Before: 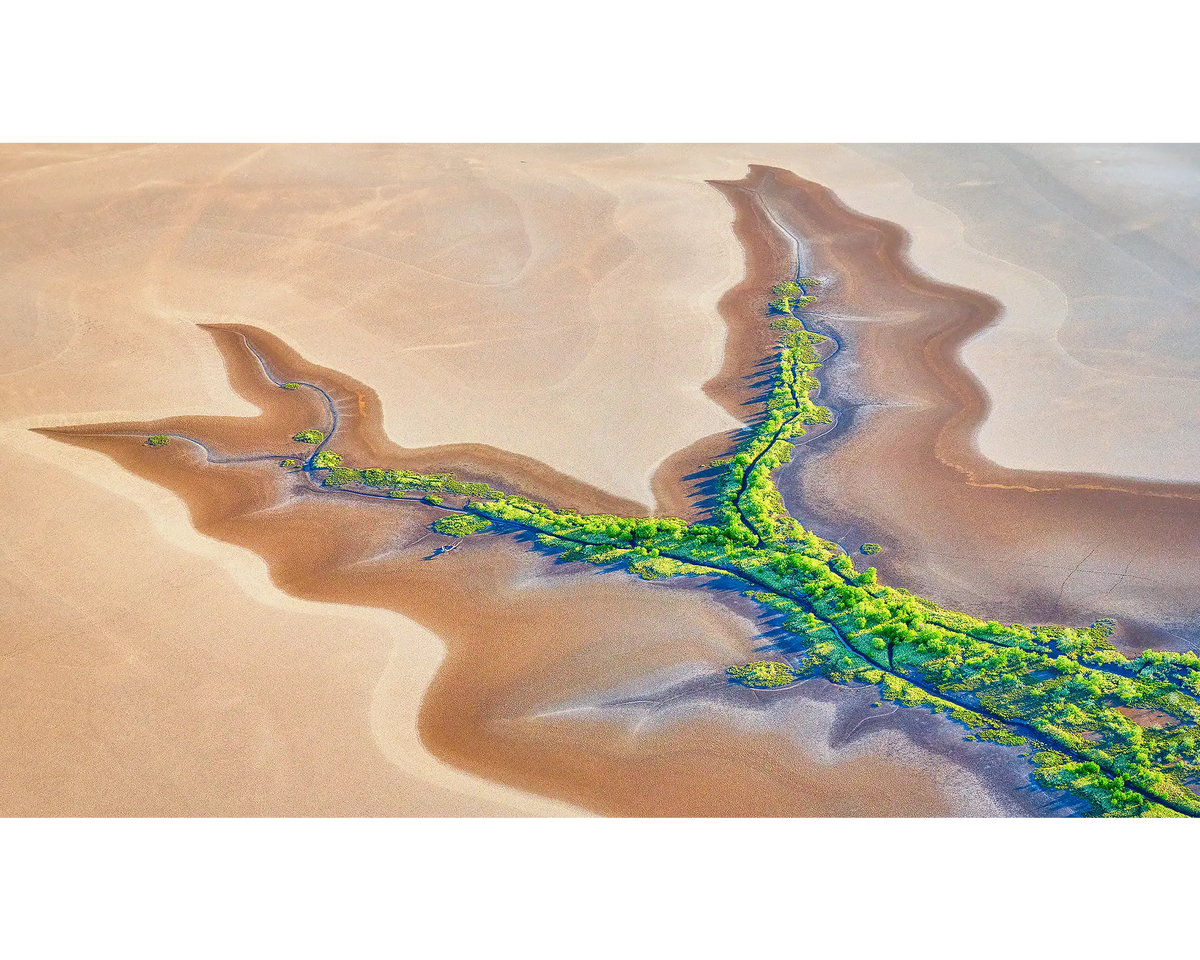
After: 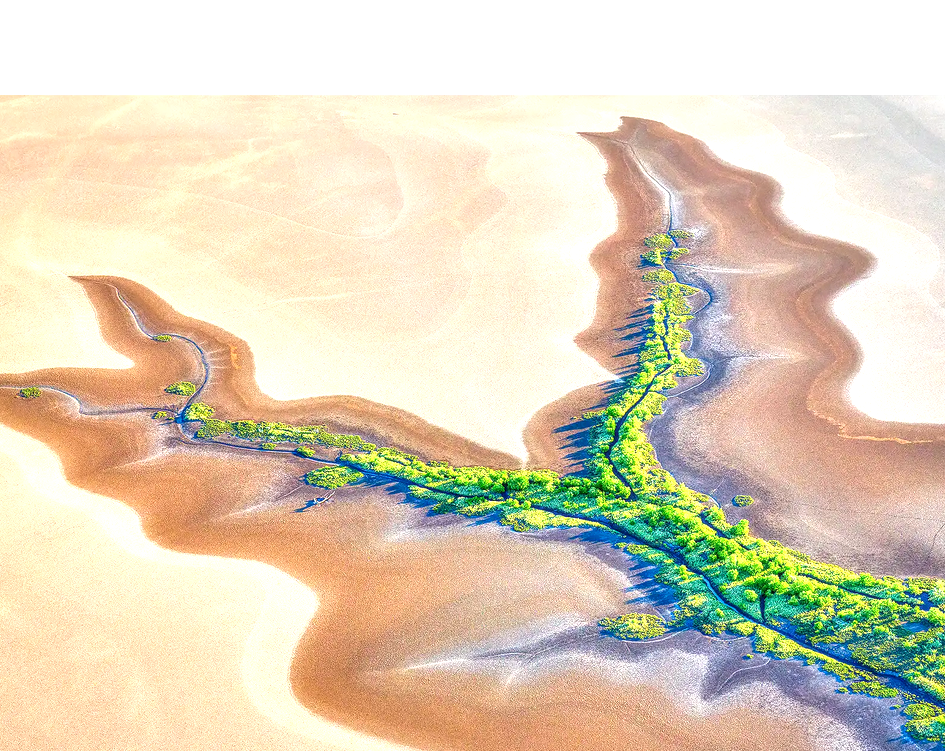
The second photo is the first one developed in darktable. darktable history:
tone equalizer: -8 EV -0.786 EV, -7 EV -0.725 EV, -6 EV -0.597 EV, -5 EV -0.39 EV, -3 EV 0.388 EV, -2 EV 0.6 EV, -1 EV 0.687 EV, +0 EV 0.745 EV
crop and rotate: left 10.693%, top 5.038%, right 10.498%, bottom 16.703%
local contrast: on, module defaults
